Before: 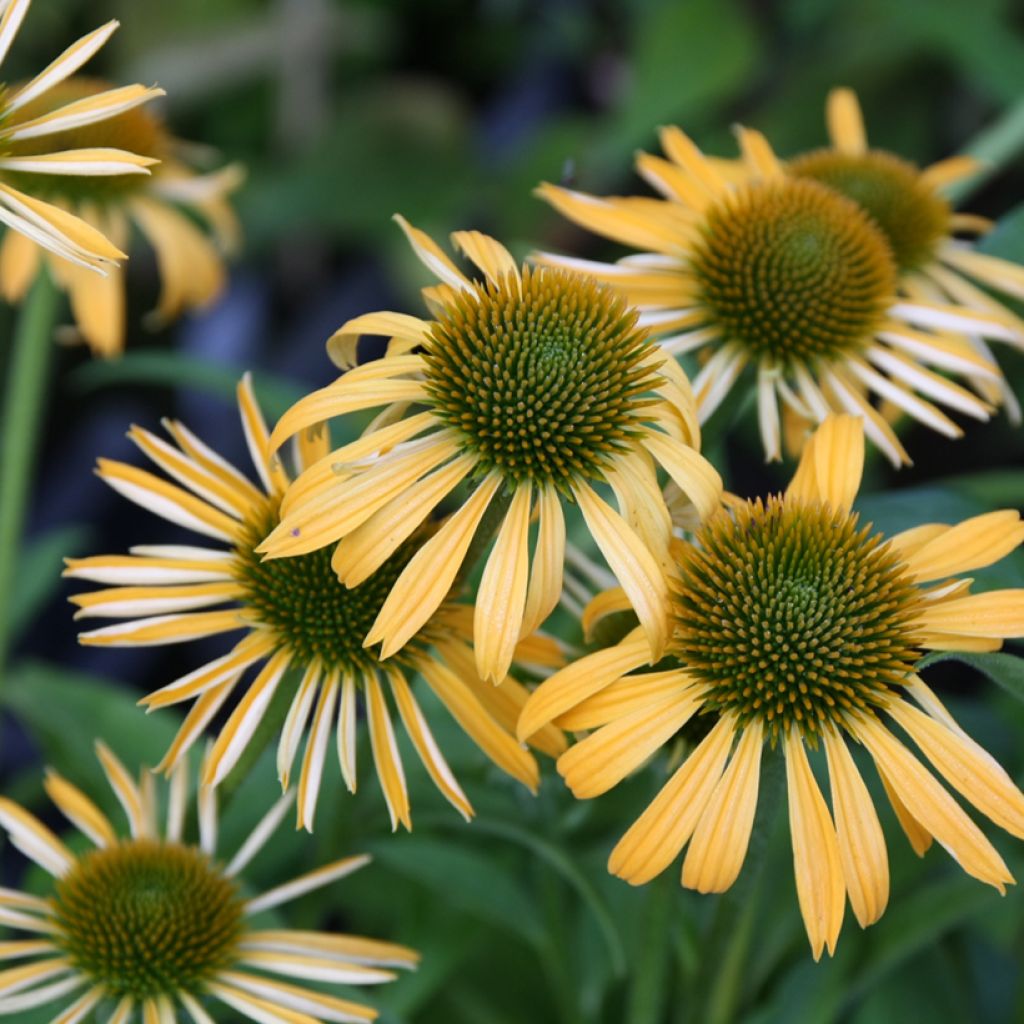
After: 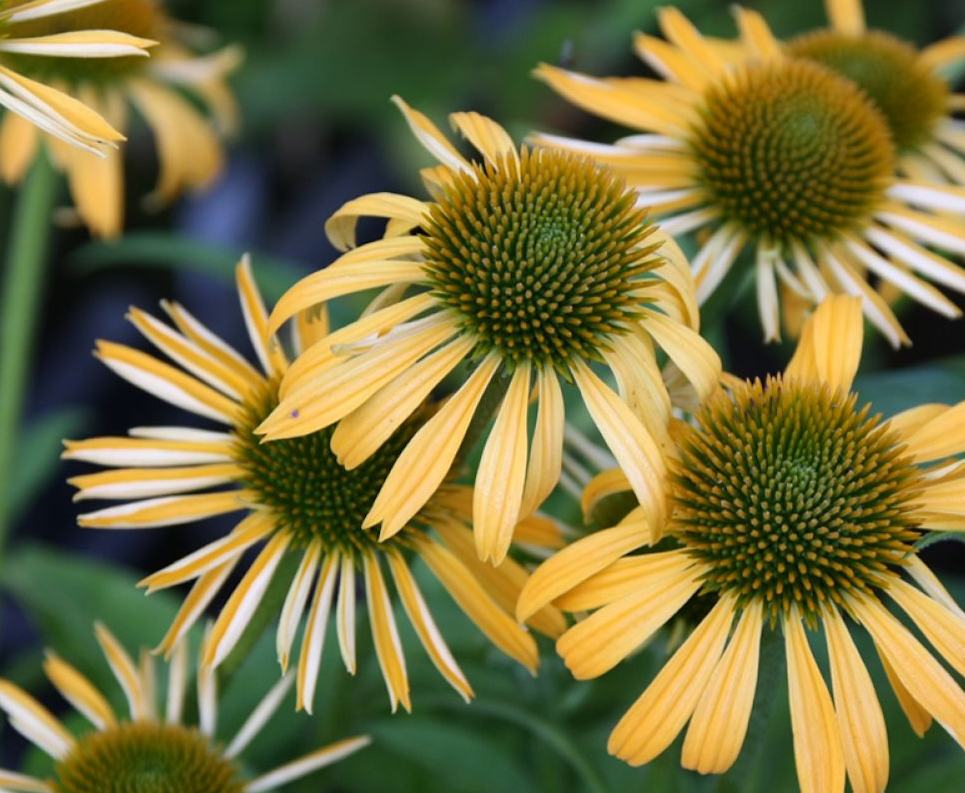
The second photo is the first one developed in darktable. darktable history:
crop and rotate: angle 0.114°, top 11.609%, right 5.483%, bottom 10.793%
